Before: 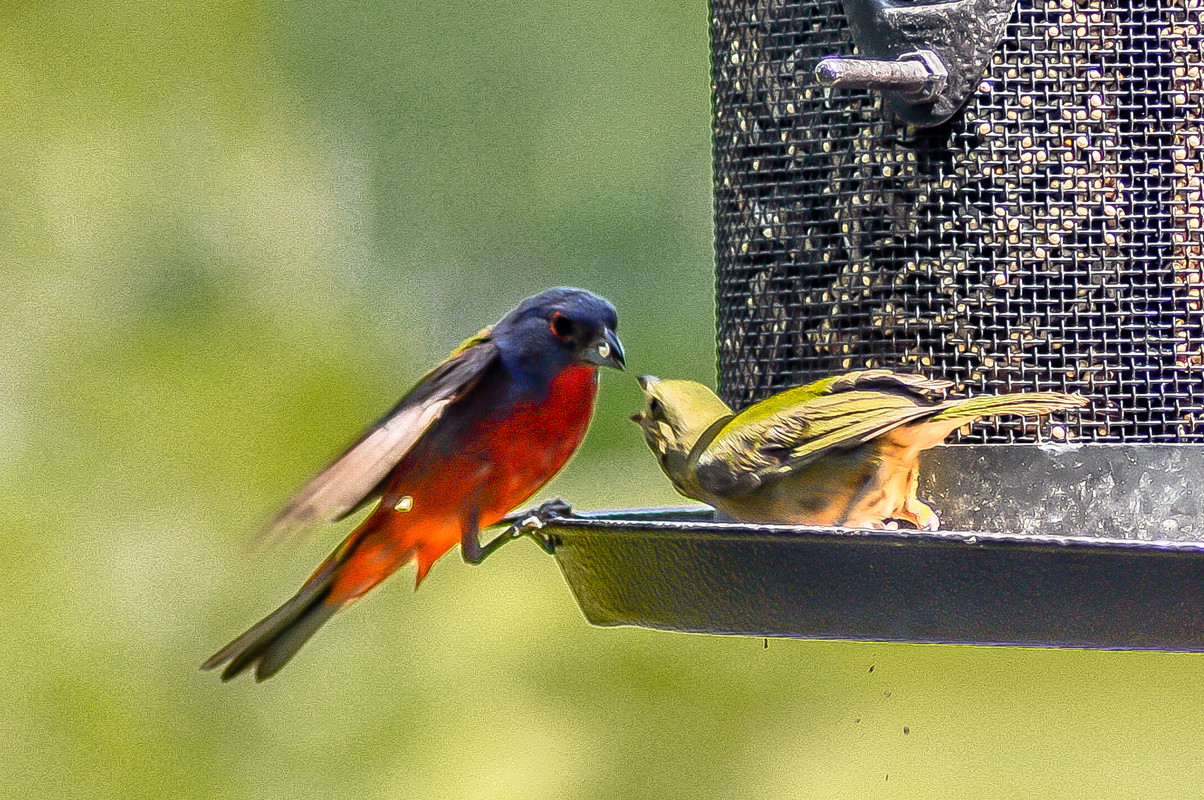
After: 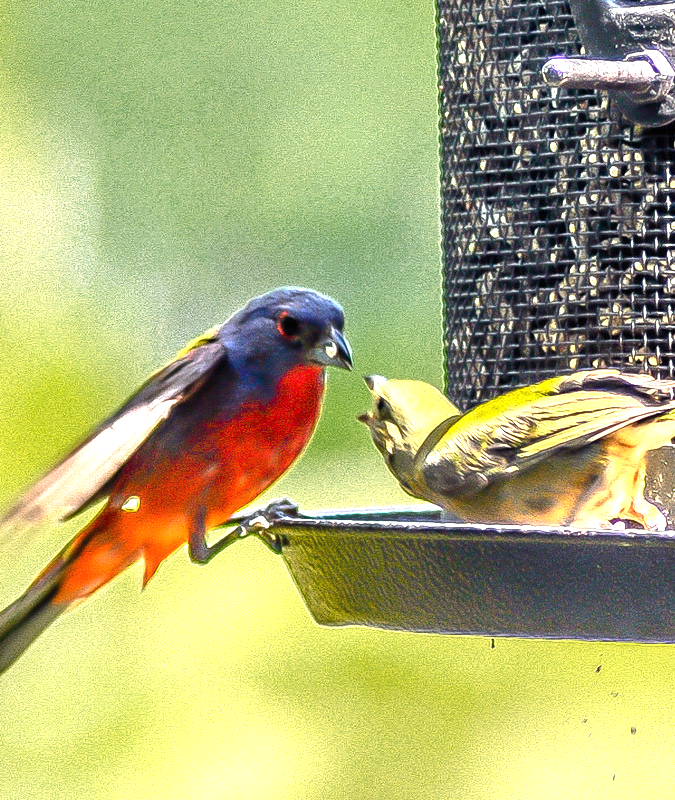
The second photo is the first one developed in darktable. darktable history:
exposure: black level correction 0, exposure 1 EV, compensate highlight preservation false
crop and rotate: left 22.708%, right 21.173%
